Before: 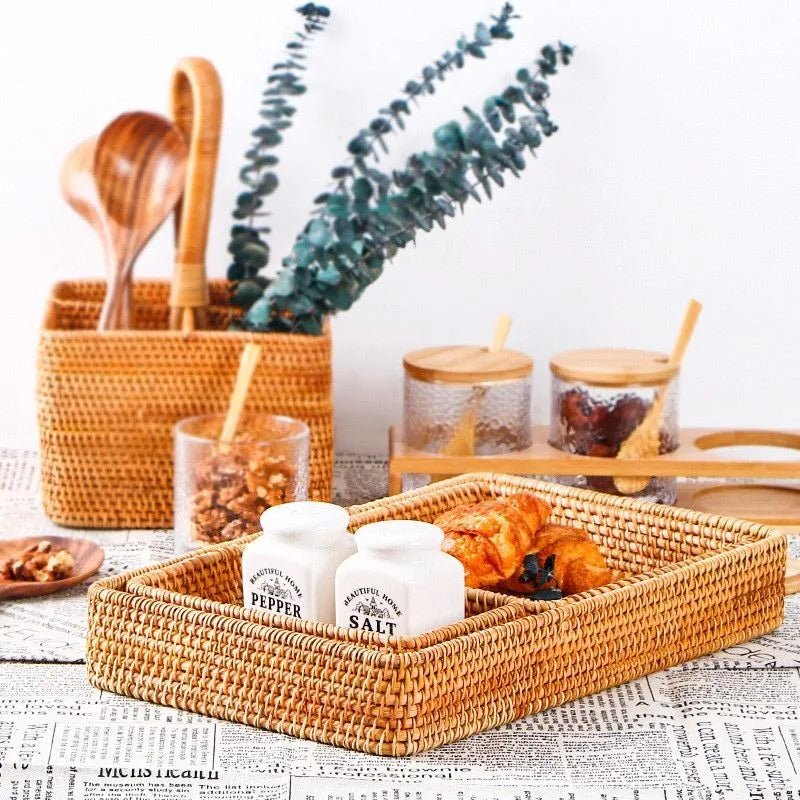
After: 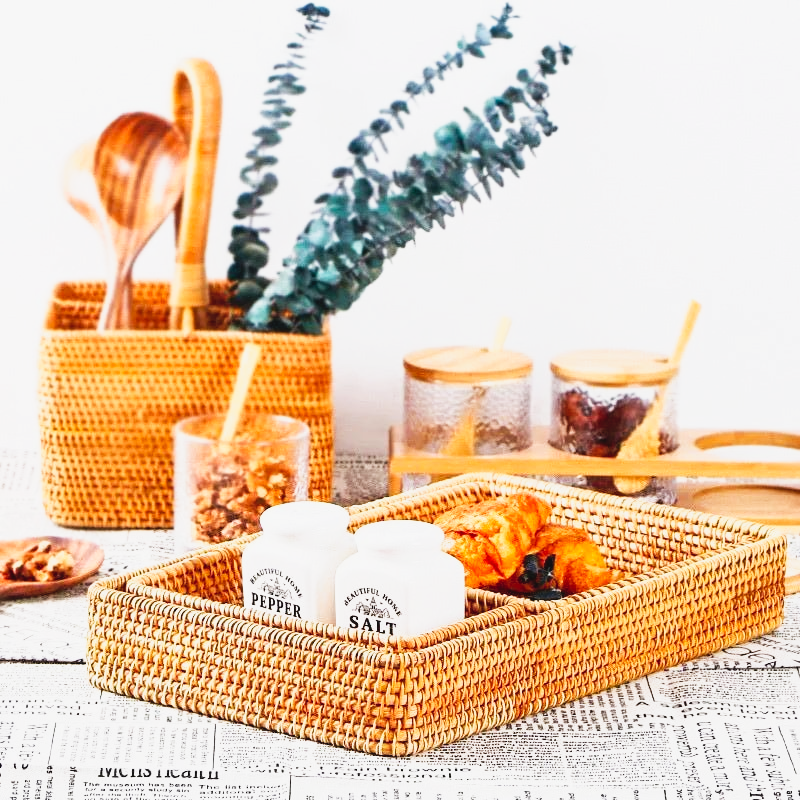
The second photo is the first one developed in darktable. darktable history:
tone curve: curves: ch0 [(0, 0.039) (0.104, 0.094) (0.285, 0.301) (0.673, 0.796) (0.845, 0.932) (0.994, 0.971)]; ch1 [(0, 0) (0.356, 0.385) (0.424, 0.405) (0.498, 0.502) (0.586, 0.57) (0.657, 0.642) (1, 1)]; ch2 [(0, 0) (0.424, 0.438) (0.46, 0.453) (0.515, 0.505) (0.557, 0.57) (0.612, 0.583) (0.722, 0.67) (1, 1)], preserve colors none
contrast equalizer: y [[0.5 ×6], [0.5 ×6], [0.5 ×6], [0 ×6], [0, 0.039, 0.251, 0.29, 0.293, 0.292]], mix -0.305
